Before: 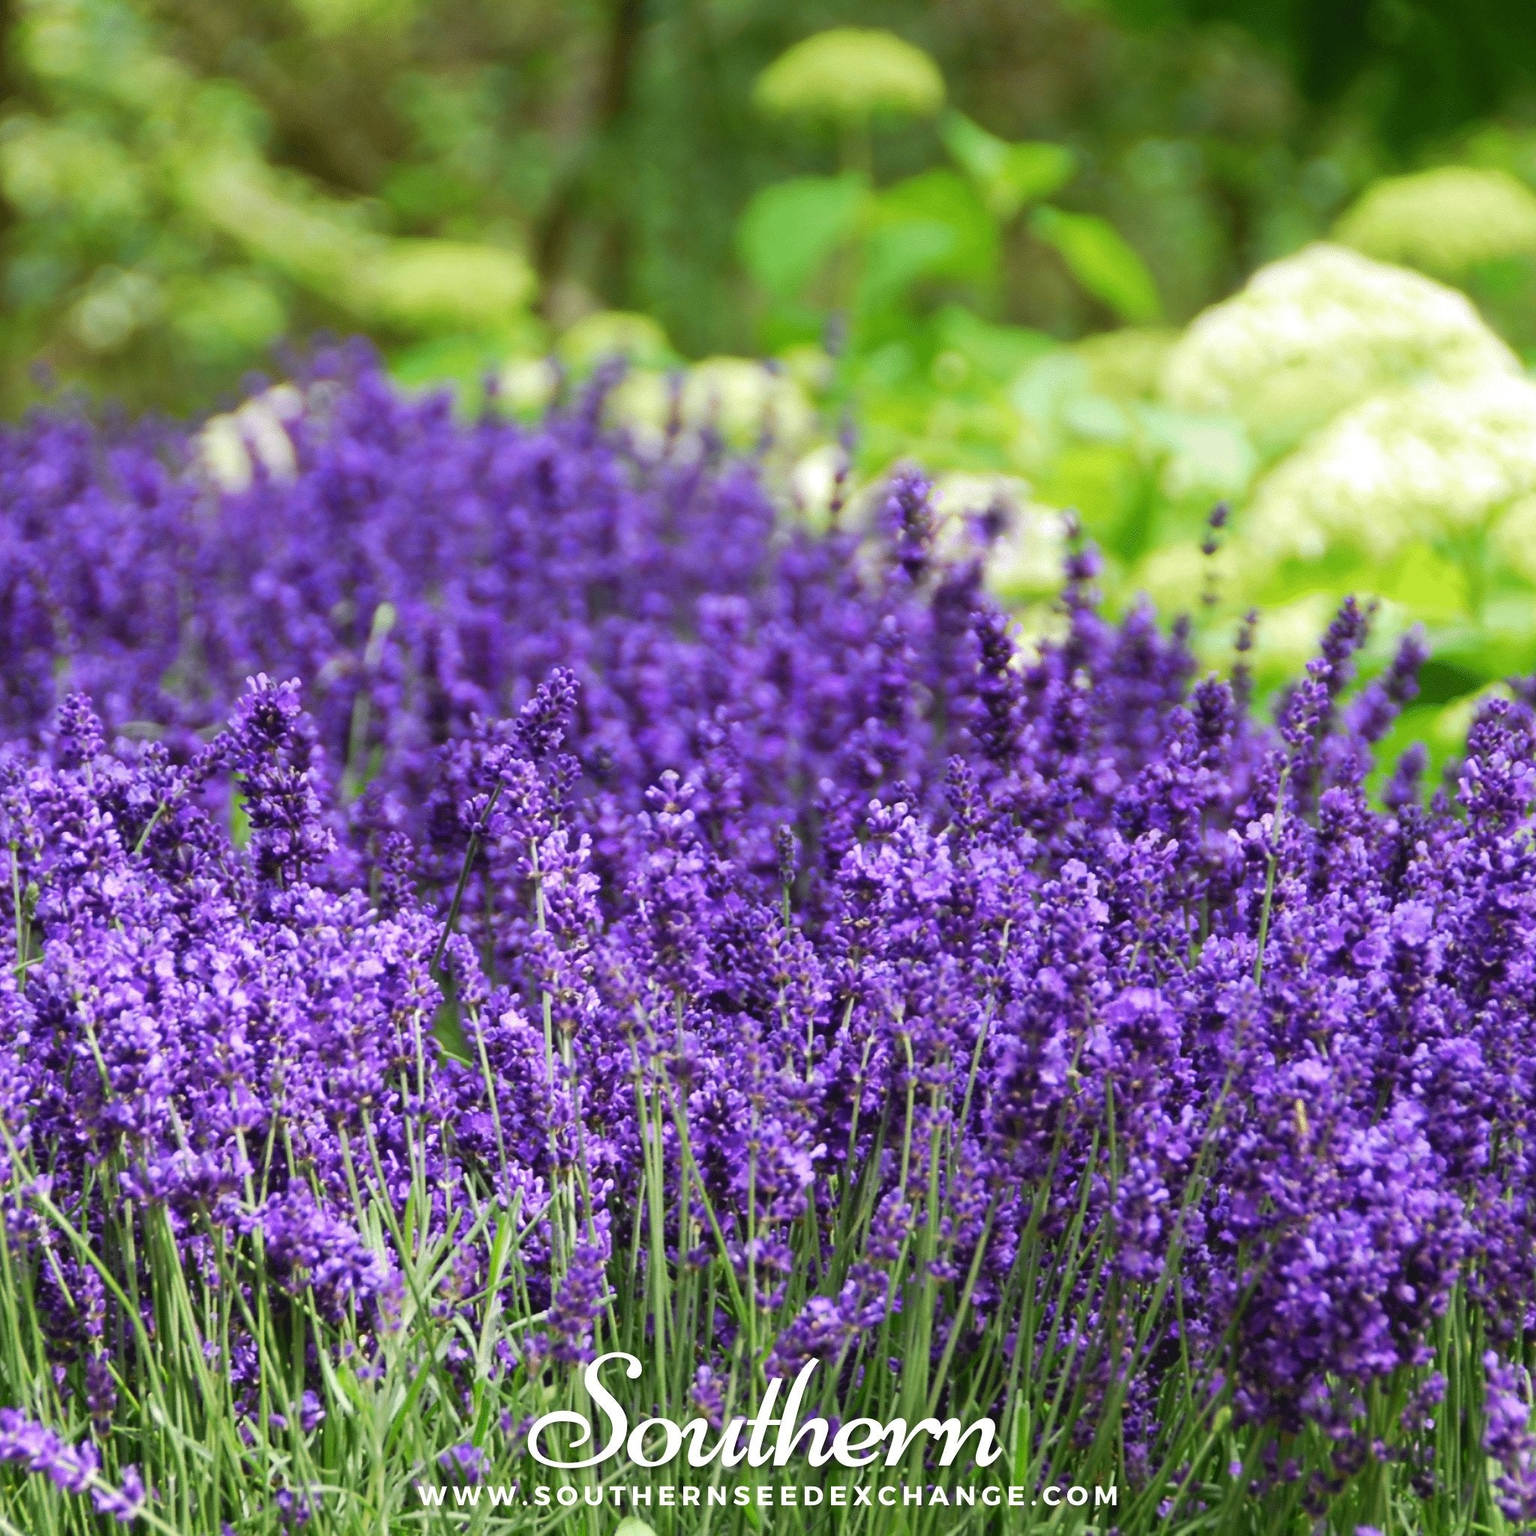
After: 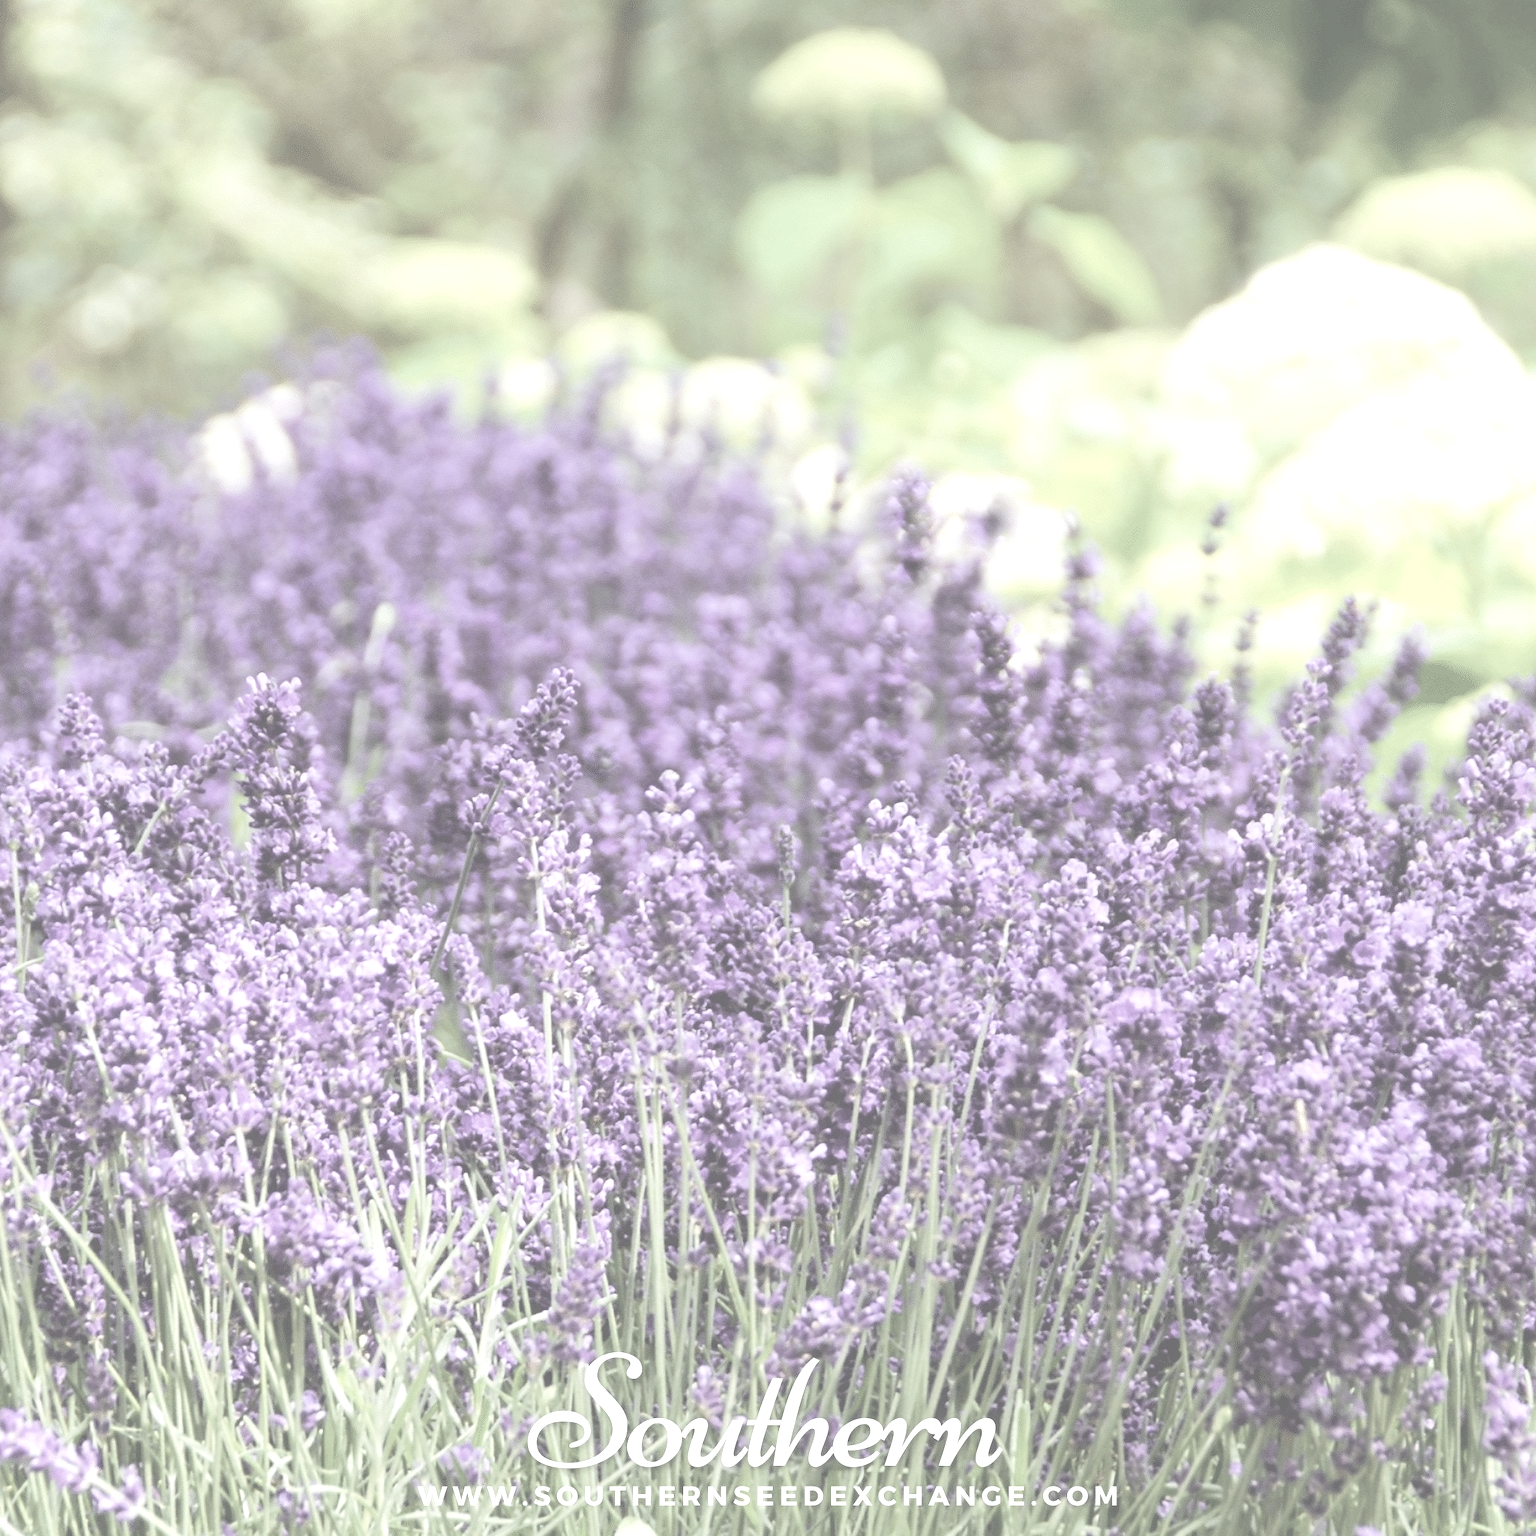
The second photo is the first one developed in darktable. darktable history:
contrast brightness saturation: contrast -0.3, brightness 0.77, saturation -0.785
color balance rgb: perceptual saturation grading › global saturation 0.005%, perceptual saturation grading › highlights -9.373%, perceptual saturation grading › mid-tones 18.346%, perceptual saturation grading › shadows 28.642%, perceptual brilliance grading › highlights 17.23%, perceptual brilliance grading › mid-tones 30.842%, perceptual brilliance grading › shadows -30.613%
exposure: black level correction 0.001, exposure 0.499 EV, compensate highlight preservation false
local contrast: on, module defaults
